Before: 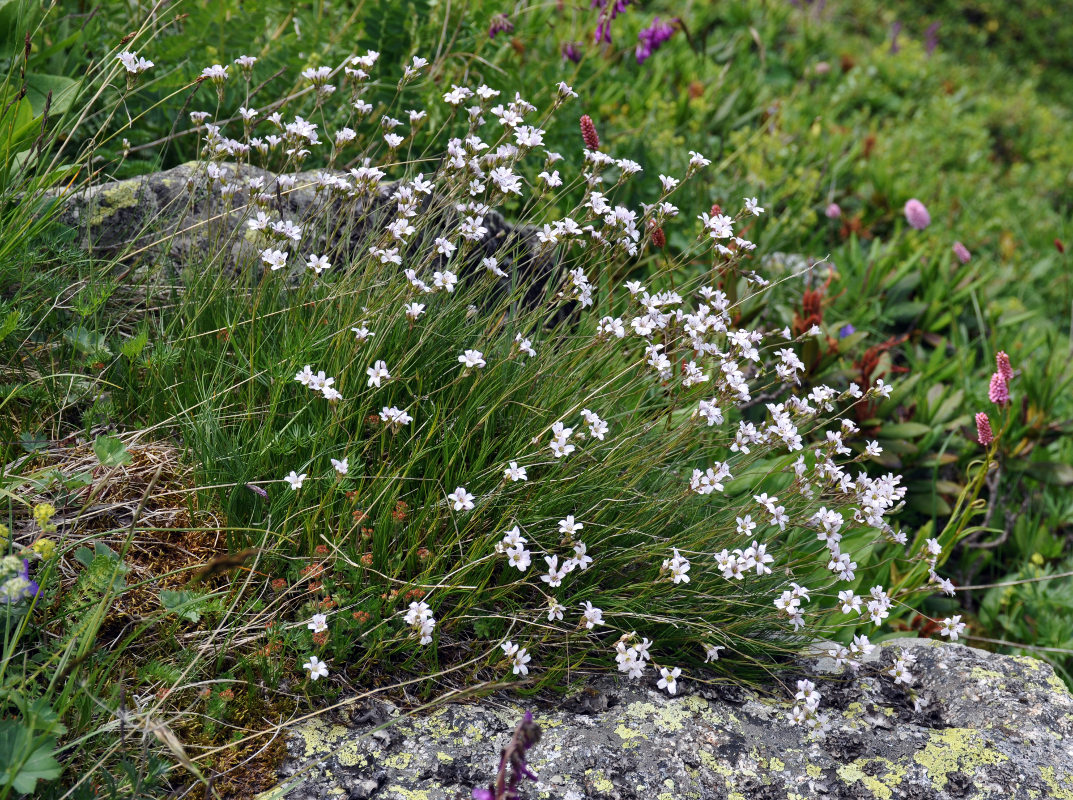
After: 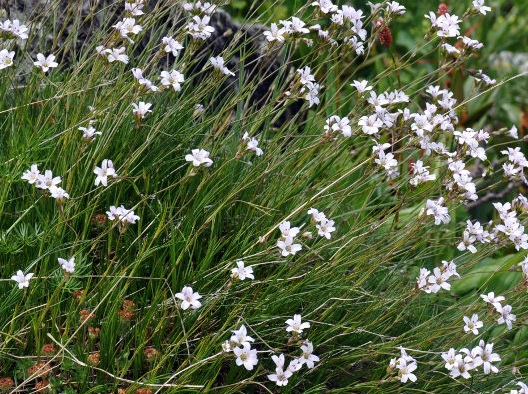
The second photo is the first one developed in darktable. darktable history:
contrast brightness saturation: contrast 0.05
crop: left 25.461%, top 25.173%, right 25.108%, bottom 25.459%
